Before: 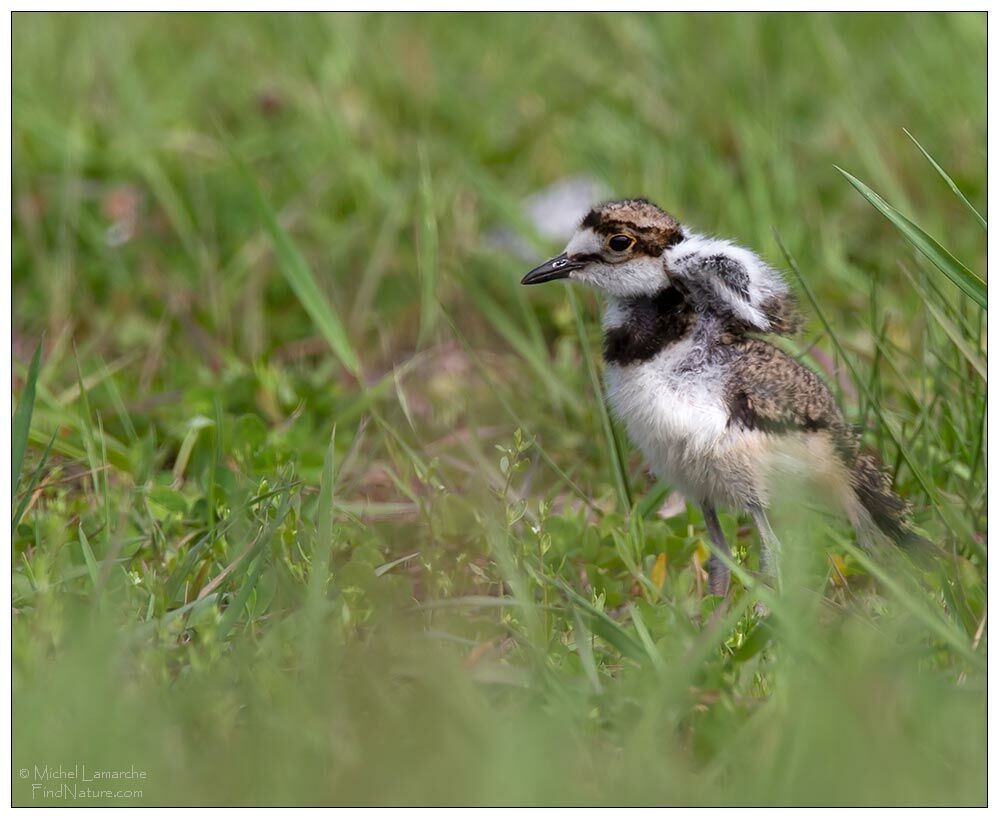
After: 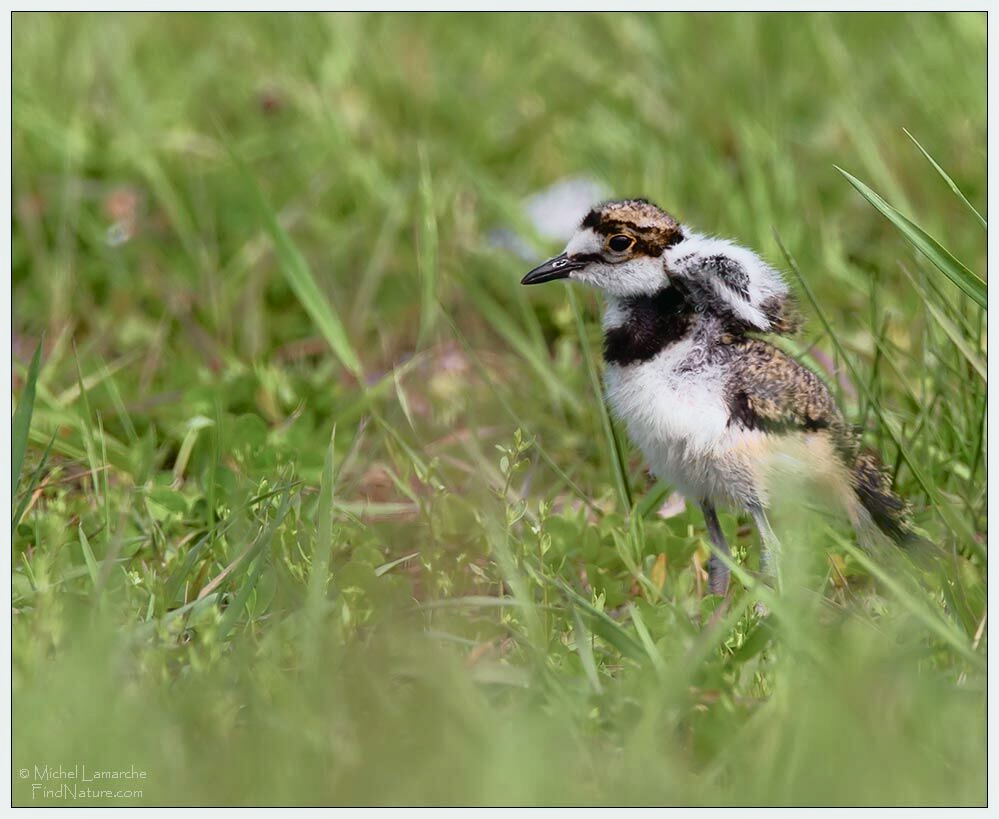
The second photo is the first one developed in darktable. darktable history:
local contrast: mode bilateral grid, contrast 100, coarseness 100, detail 90%, midtone range 0.2
tone curve: curves: ch0 [(0, 0.008) (0.081, 0.044) (0.177, 0.123) (0.283, 0.253) (0.416, 0.449) (0.495, 0.524) (0.661, 0.756) (0.796, 0.859) (1, 0.951)]; ch1 [(0, 0) (0.161, 0.092) (0.35, 0.33) (0.392, 0.392) (0.427, 0.426) (0.479, 0.472) (0.505, 0.5) (0.521, 0.524) (0.567, 0.564) (0.583, 0.588) (0.625, 0.627) (0.678, 0.733) (1, 1)]; ch2 [(0, 0) (0.346, 0.362) (0.404, 0.427) (0.502, 0.499) (0.531, 0.523) (0.544, 0.561) (0.58, 0.59) (0.629, 0.642) (0.717, 0.678) (1, 1)], color space Lab, independent channels, preserve colors none
